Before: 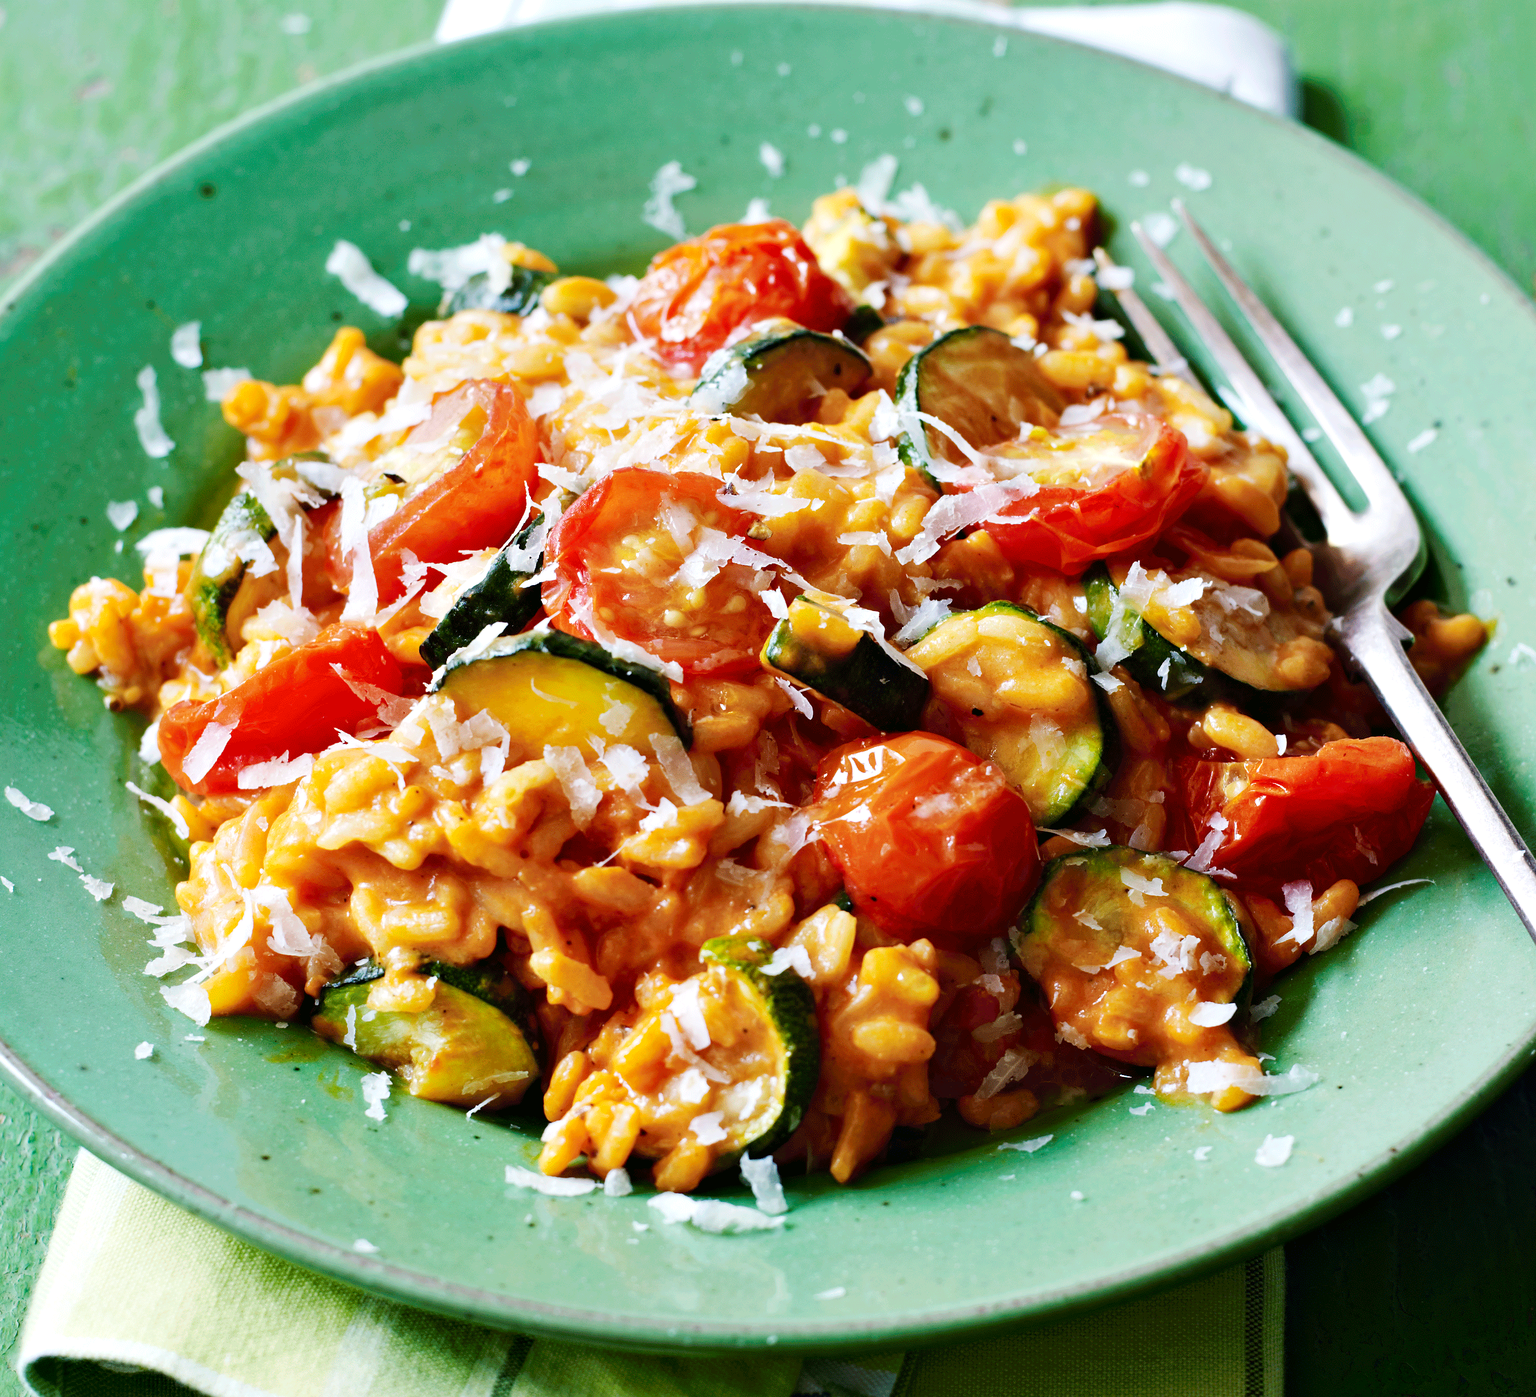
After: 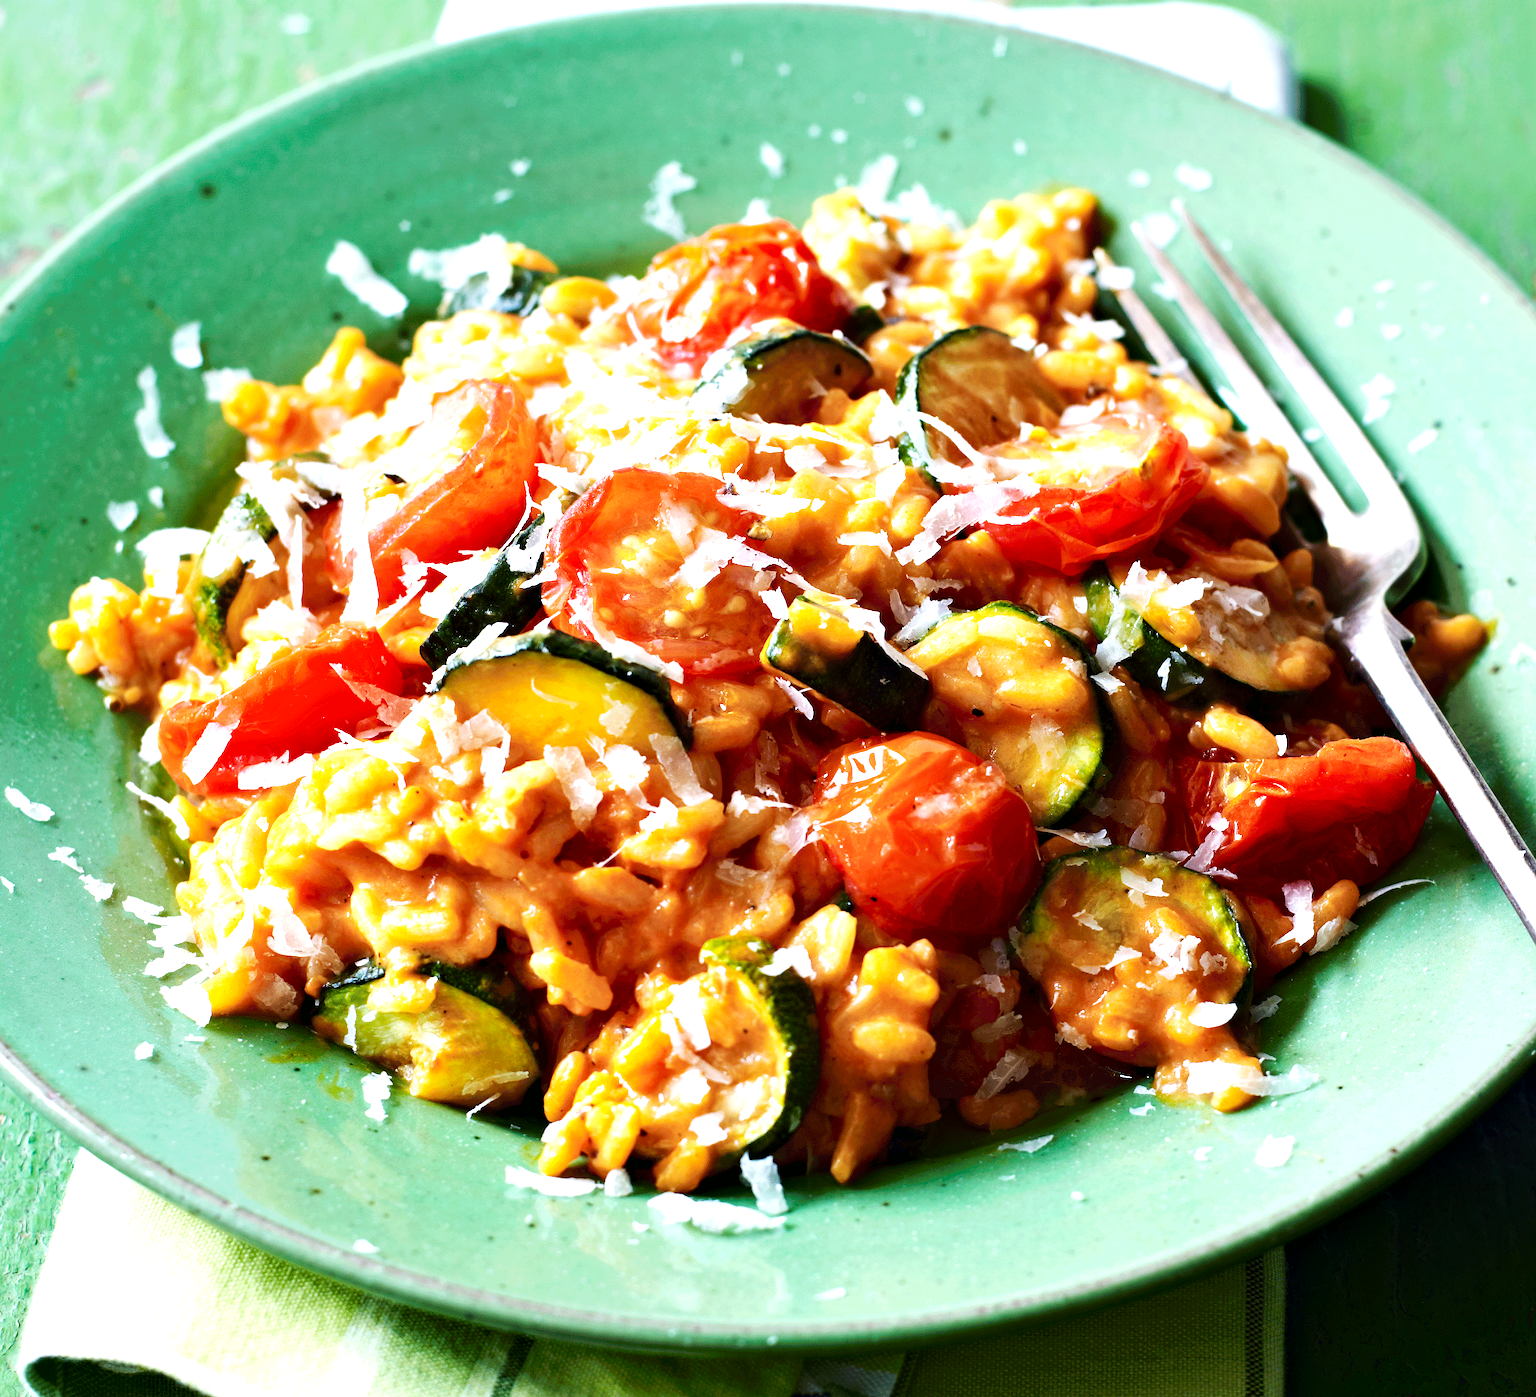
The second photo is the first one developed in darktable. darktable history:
tone equalizer: -8 EV -0.443 EV, -7 EV -0.386 EV, -6 EV -0.317 EV, -5 EV -0.233 EV, -3 EV 0.193 EV, -2 EV 0.315 EV, -1 EV 0.405 EV, +0 EV 0.427 EV, edges refinement/feathering 500, mask exposure compensation -1.57 EV, preserve details guided filter
exposure: black level correction 0.001, exposure 0.191 EV, compensate exposure bias true, compensate highlight preservation false
